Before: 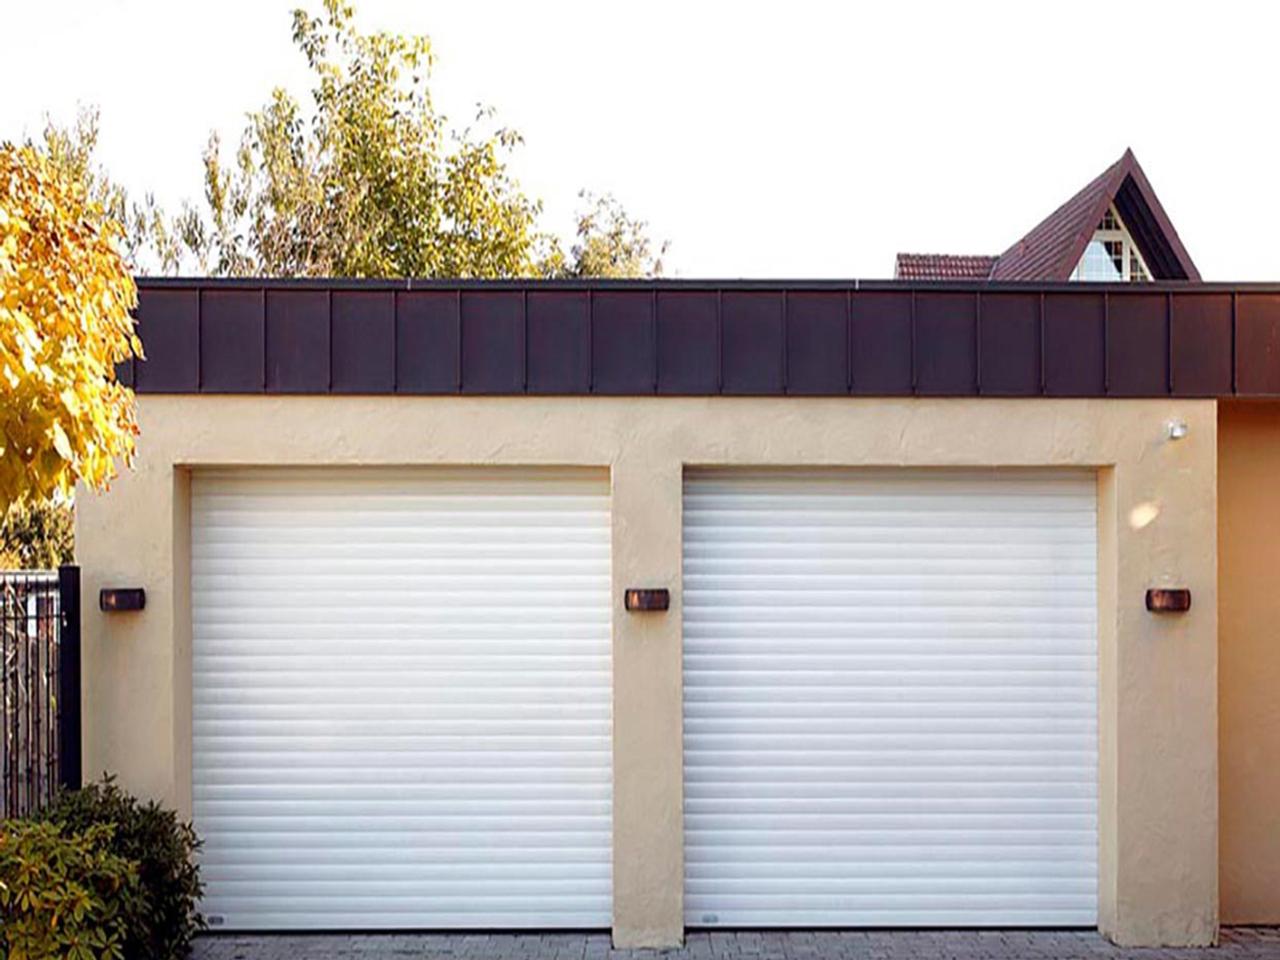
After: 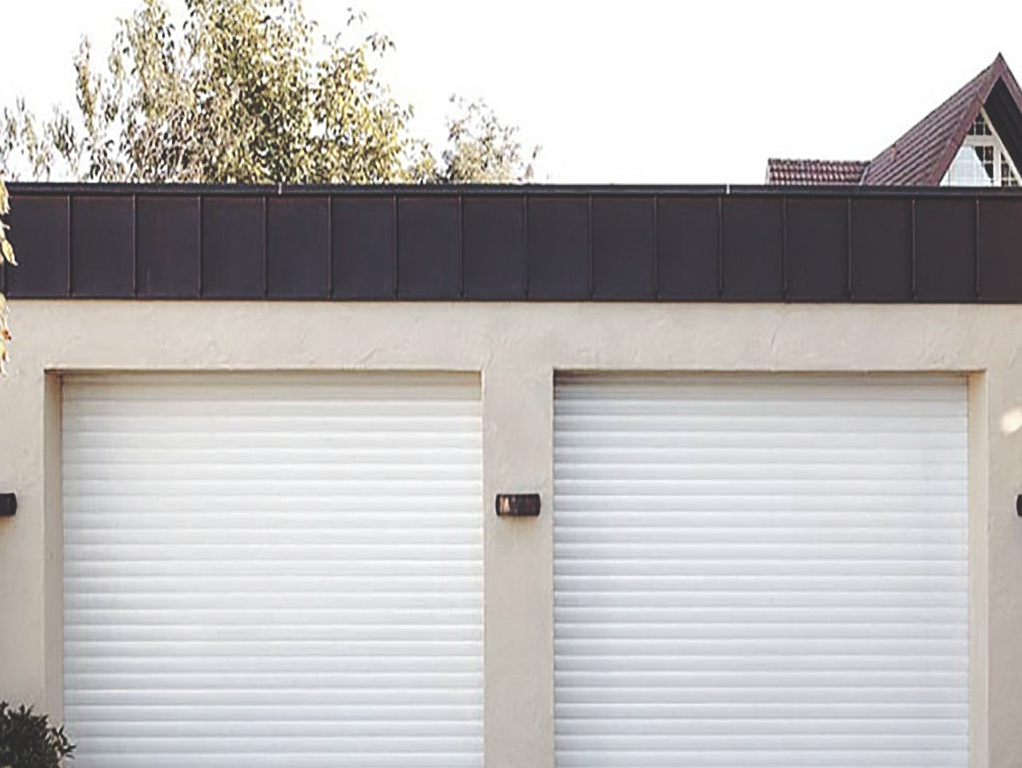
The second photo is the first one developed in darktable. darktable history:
crop and rotate: left 10.148%, top 9.933%, right 9.985%, bottom 9.991%
color correction: highlights b* 0.027, saturation 0.554
base curve: curves: ch0 [(0, 0.024) (0.055, 0.065) (0.121, 0.166) (0.236, 0.319) (0.693, 0.726) (1, 1)], preserve colors none
sharpen: on, module defaults
